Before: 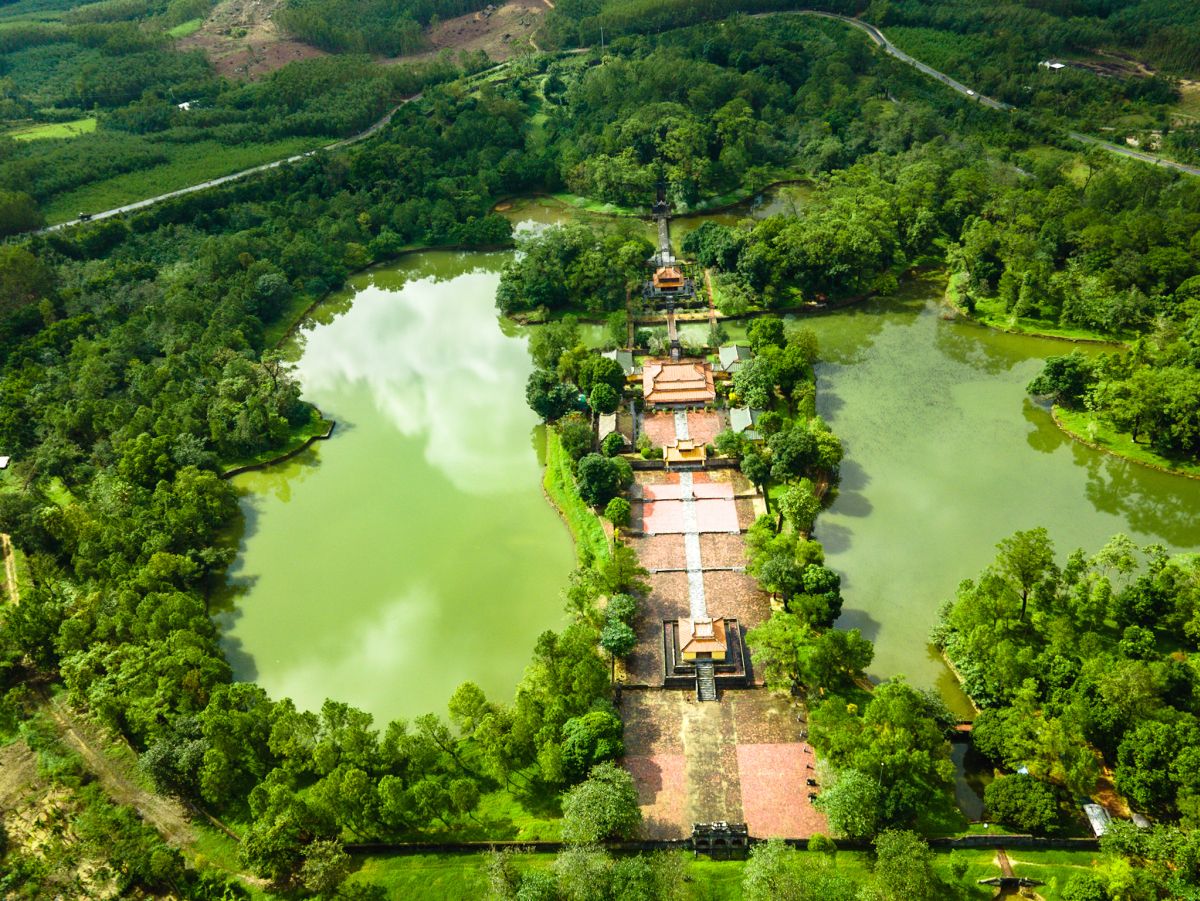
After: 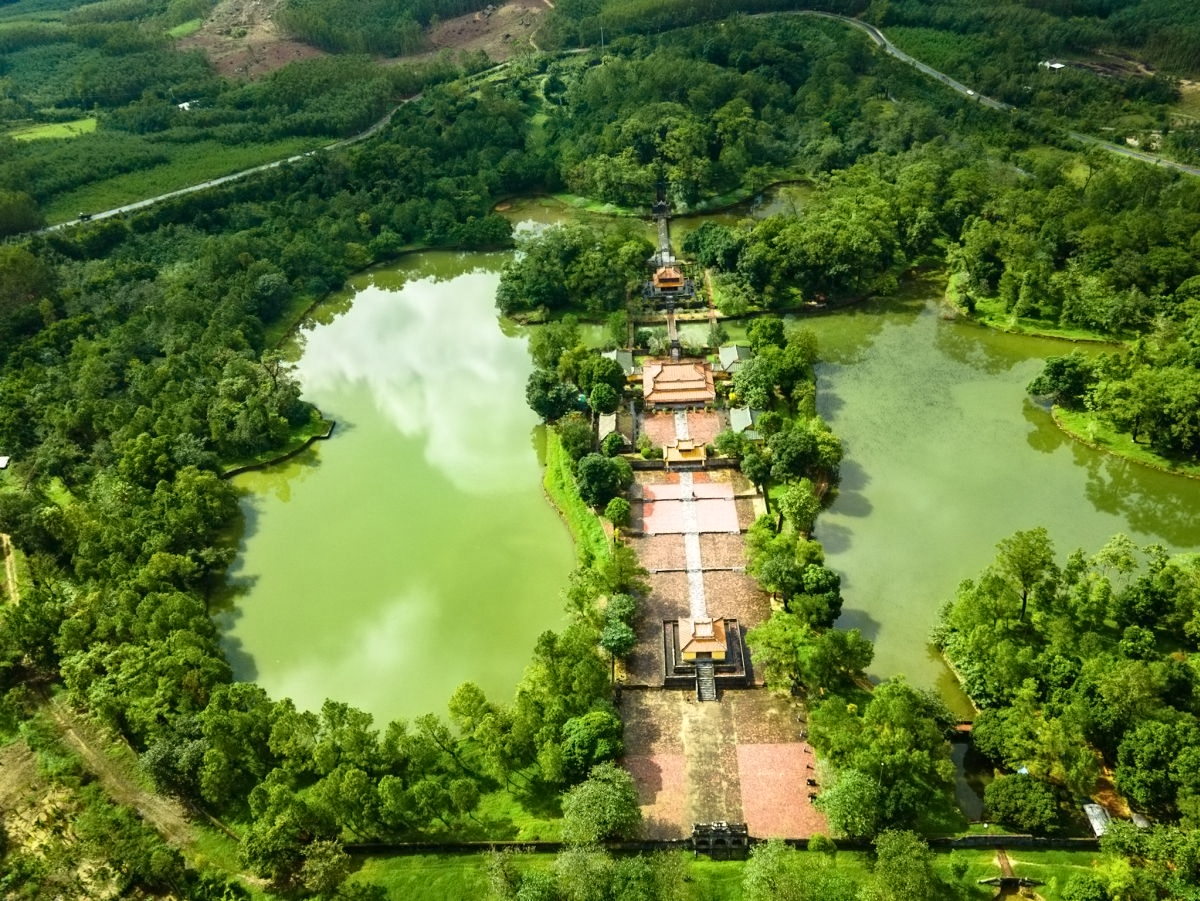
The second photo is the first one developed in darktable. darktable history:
contrast equalizer: y [[0.5 ×6], [0.5 ×6], [0.5 ×6], [0 ×6], [0, 0.039, 0.251, 0.29, 0.293, 0.292]]
base curve: preserve colors none
